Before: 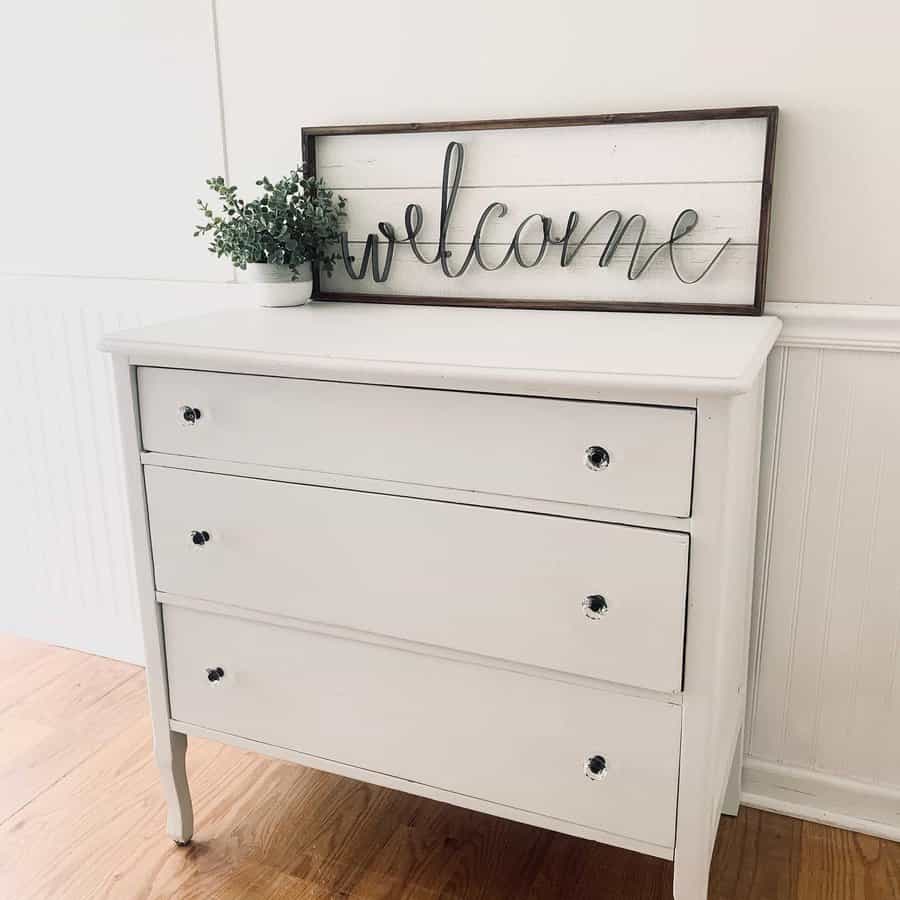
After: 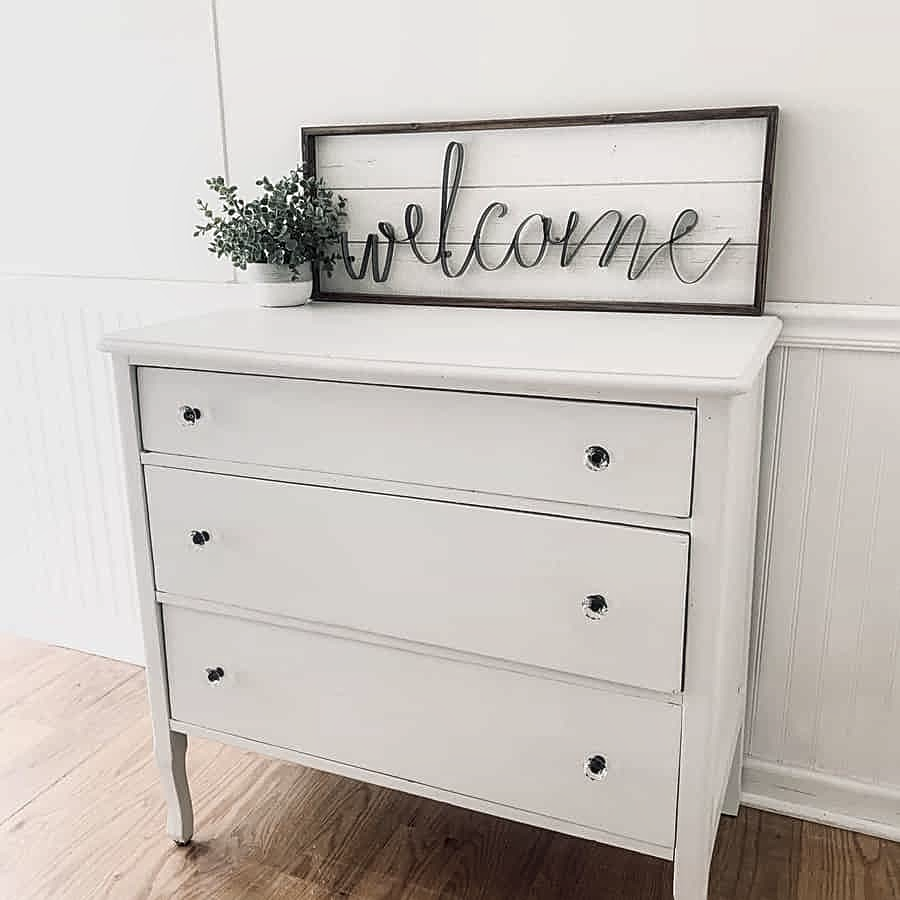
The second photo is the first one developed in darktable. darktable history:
sharpen: on, module defaults
color correction: highlights b* -0.004, saturation 0.773
contrast brightness saturation: contrast 0.064, brightness -0.006, saturation -0.216
local contrast: on, module defaults
